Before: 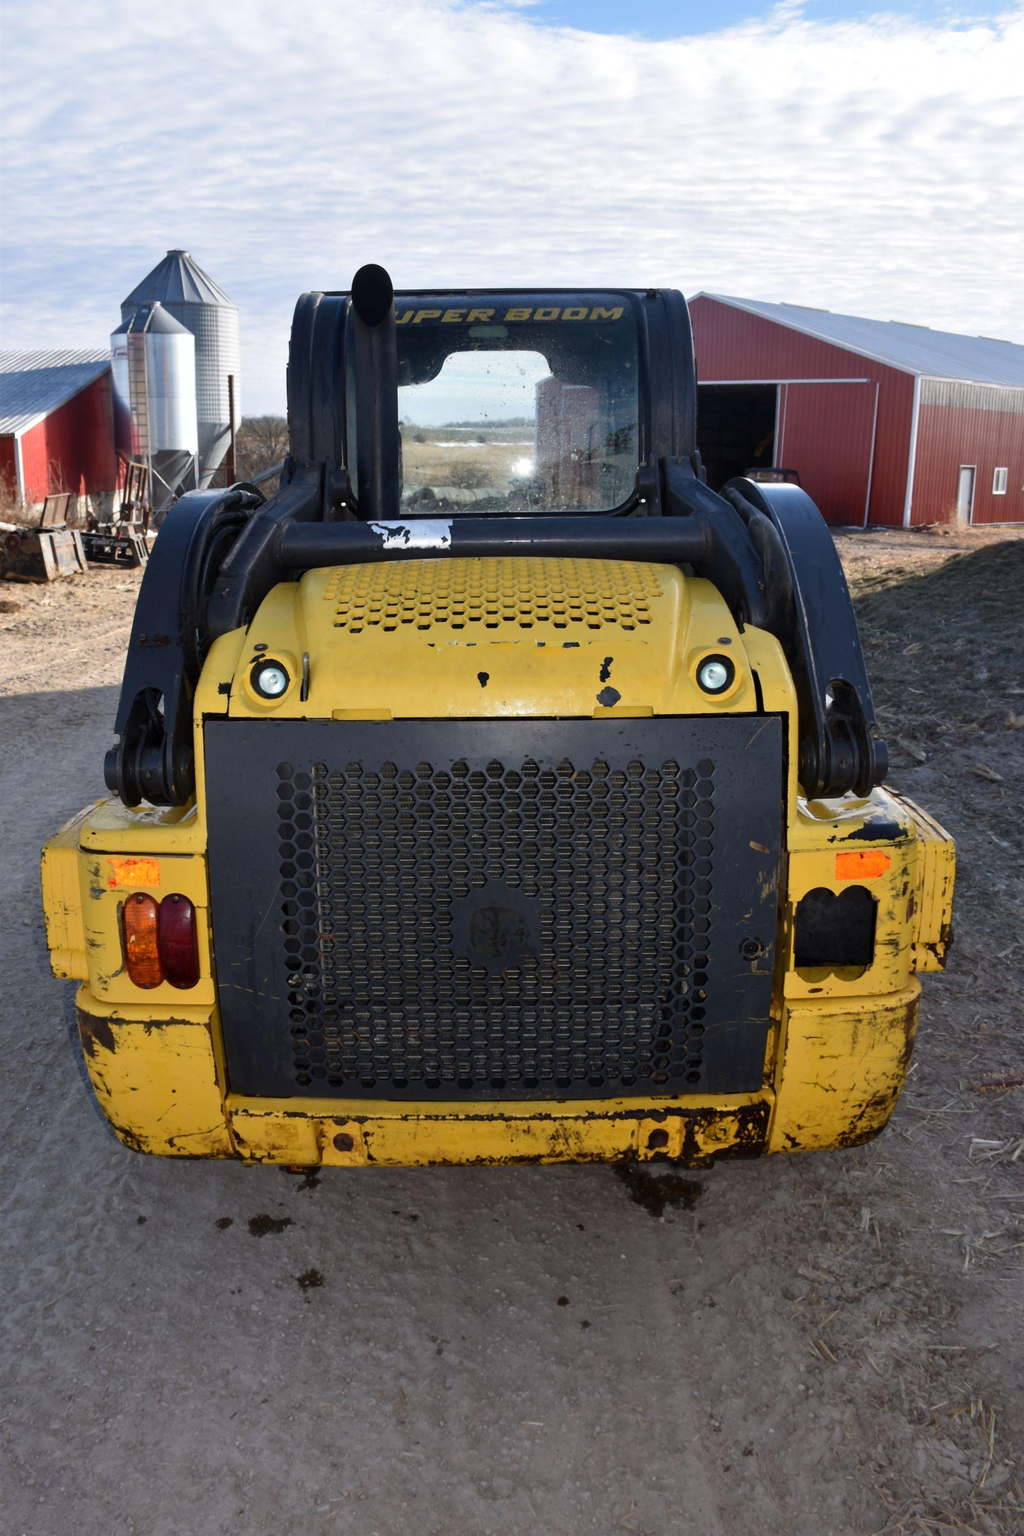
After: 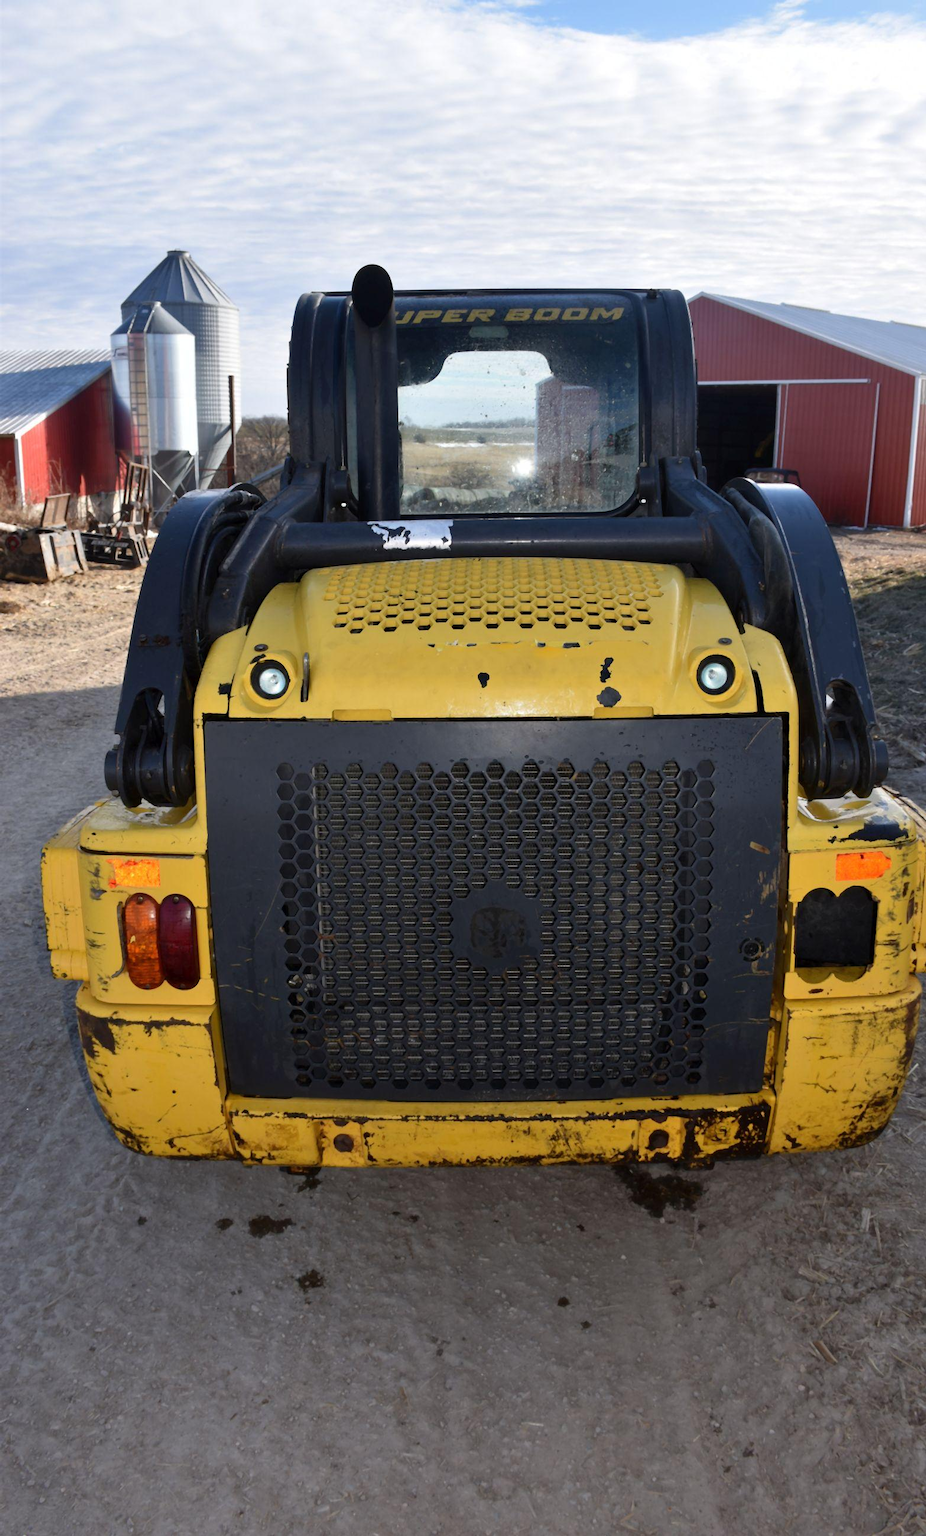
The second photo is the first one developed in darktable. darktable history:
crop: right 9.491%, bottom 0.026%
